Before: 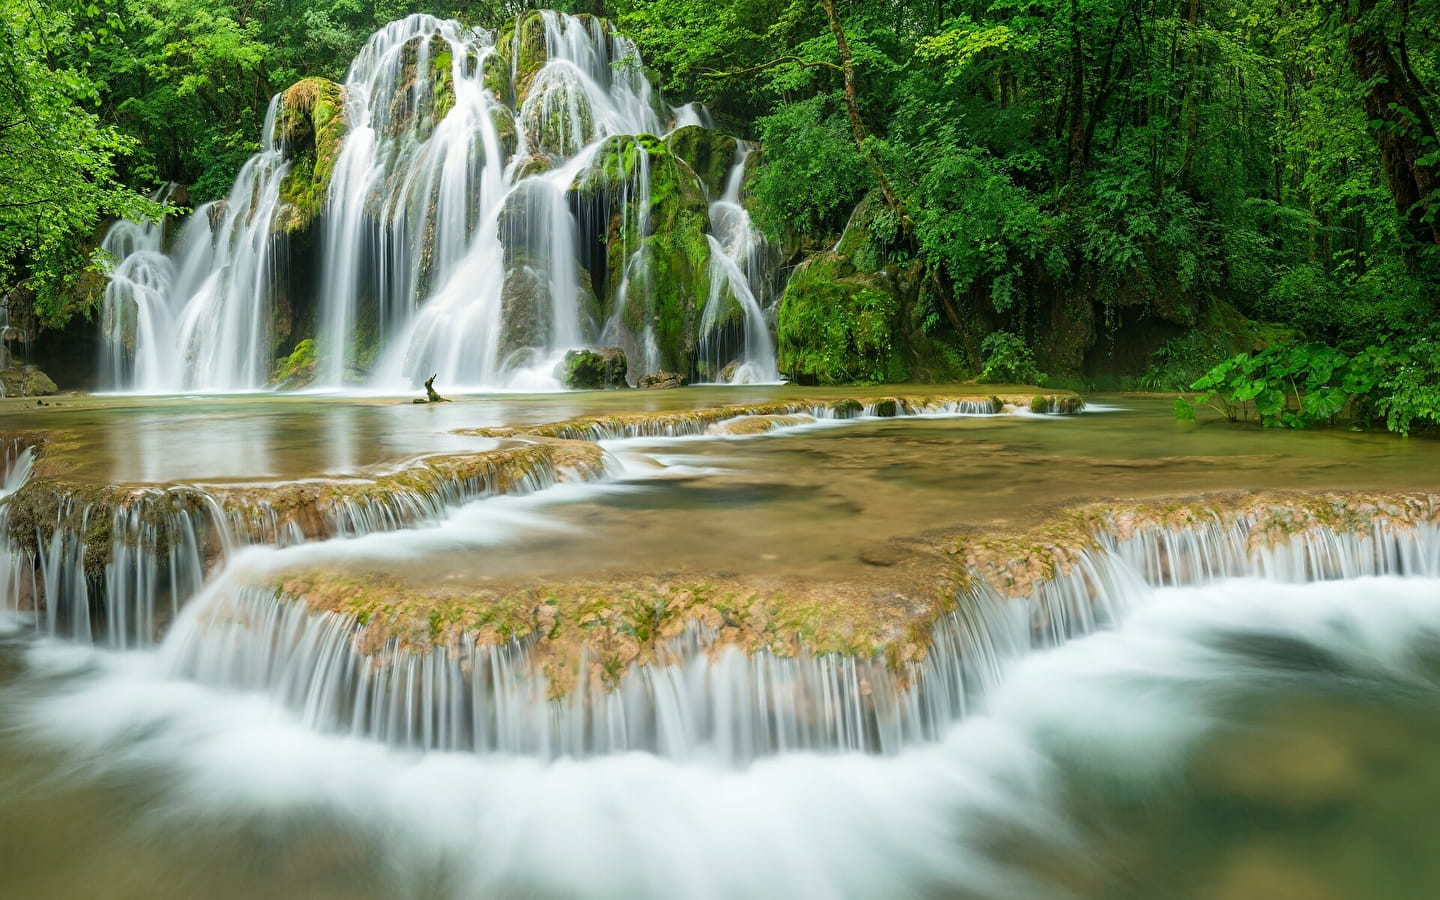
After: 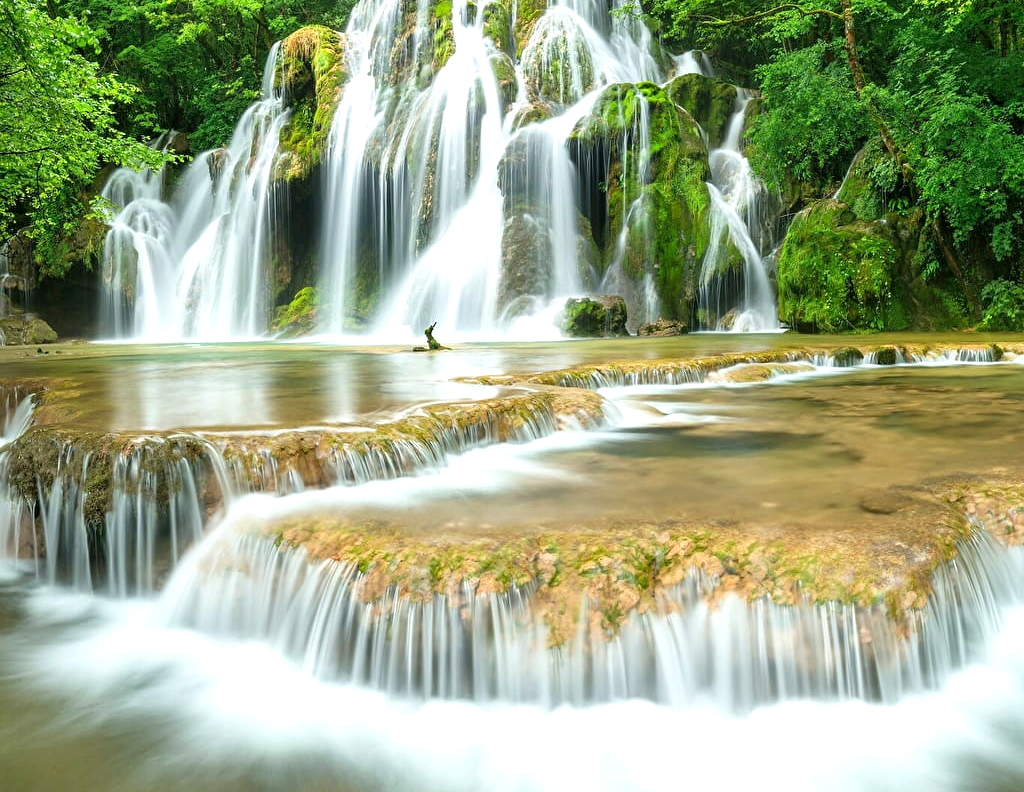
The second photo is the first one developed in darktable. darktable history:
exposure: black level correction 0.001, exposure 0.5 EV, compensate exposure bias true, compensate highlight preservation false
crop: top 5.803%, right 27.864%, bottom 5.804%
